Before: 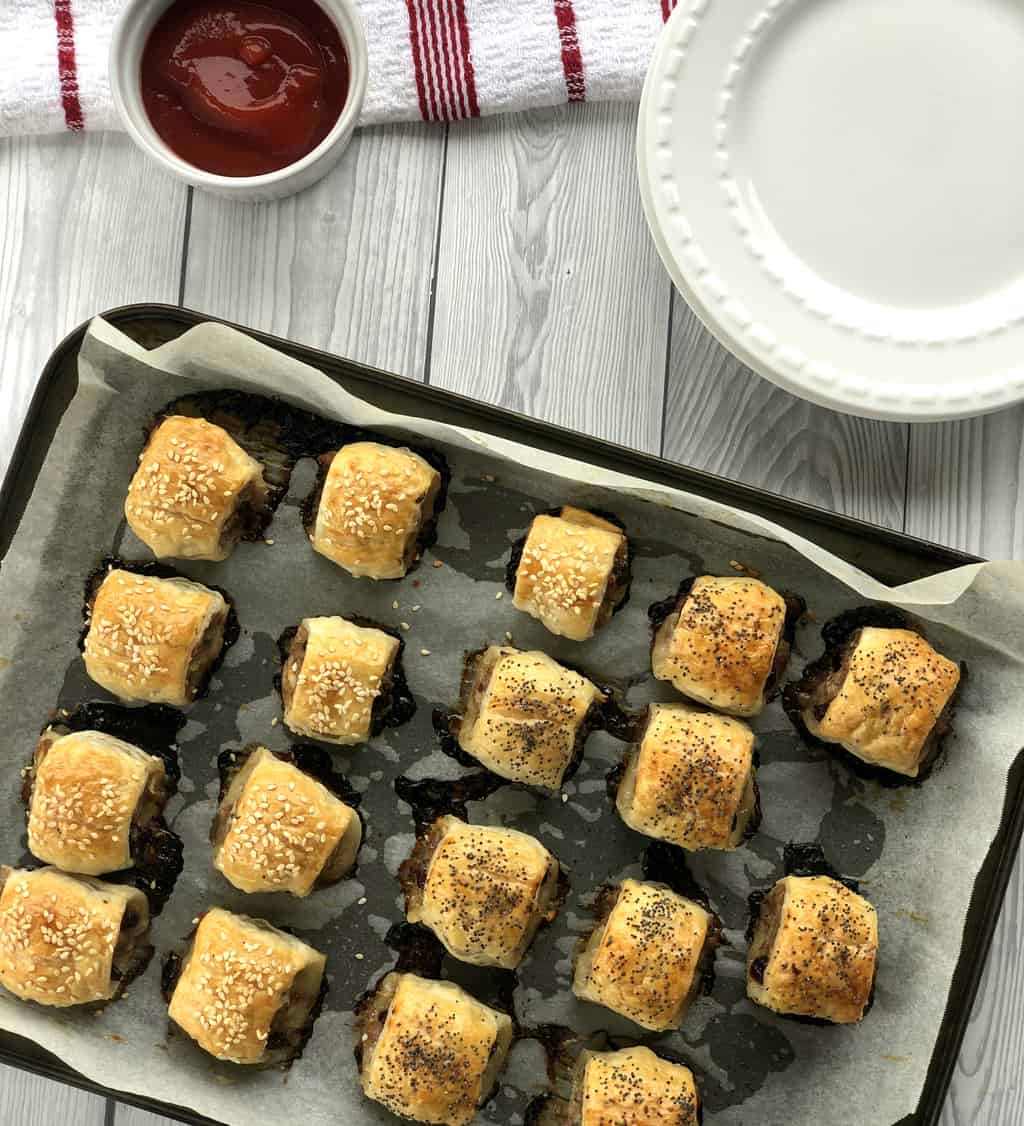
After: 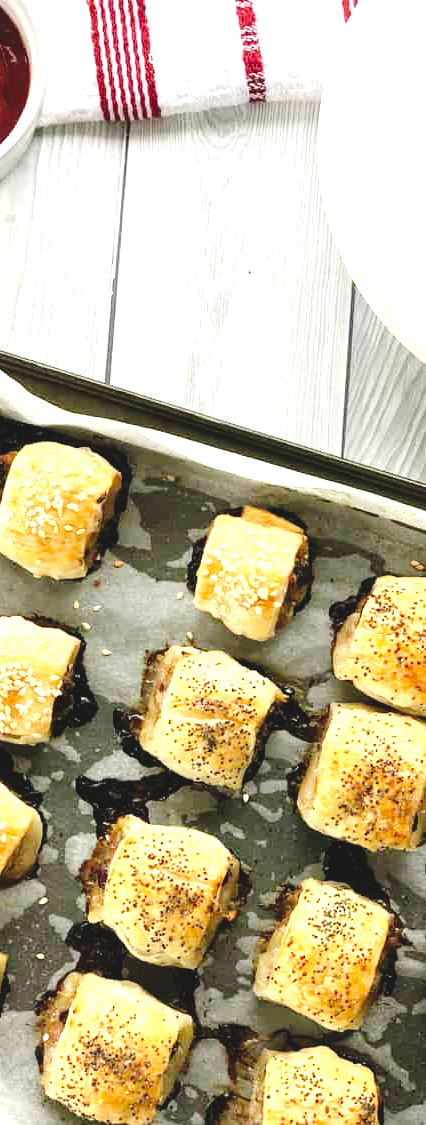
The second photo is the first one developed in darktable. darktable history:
crop: left 31.229%, right 27.105%
tone curve: curves: ch0 [(0, 0) (0.003, 0.112) (0.011, 0.115) (0.025, 0.111) (0.044, 0.114) (0.069, 0.126) (0.1, 0.144) (0.136, 0.164) (0.177, 0.196) (0.224, 0.249) (0.277, 0.316) (0.335, 0.401) (0.399, 0.487) (0.468, 0.571) (0.543, 0.647) (0.623, 0.728) (0.709, 0.795) (0.801, 0.866) (0.898, 0.933) (1, 1)], preserve colors none
contrast brightness saturation: saturation -0.05
exposure: black level correction 0, exposure 1.1 EV, compensate exposure bias true, compensate highlight preservation false
levels: levels [0.026, 0.507, 0.987]
